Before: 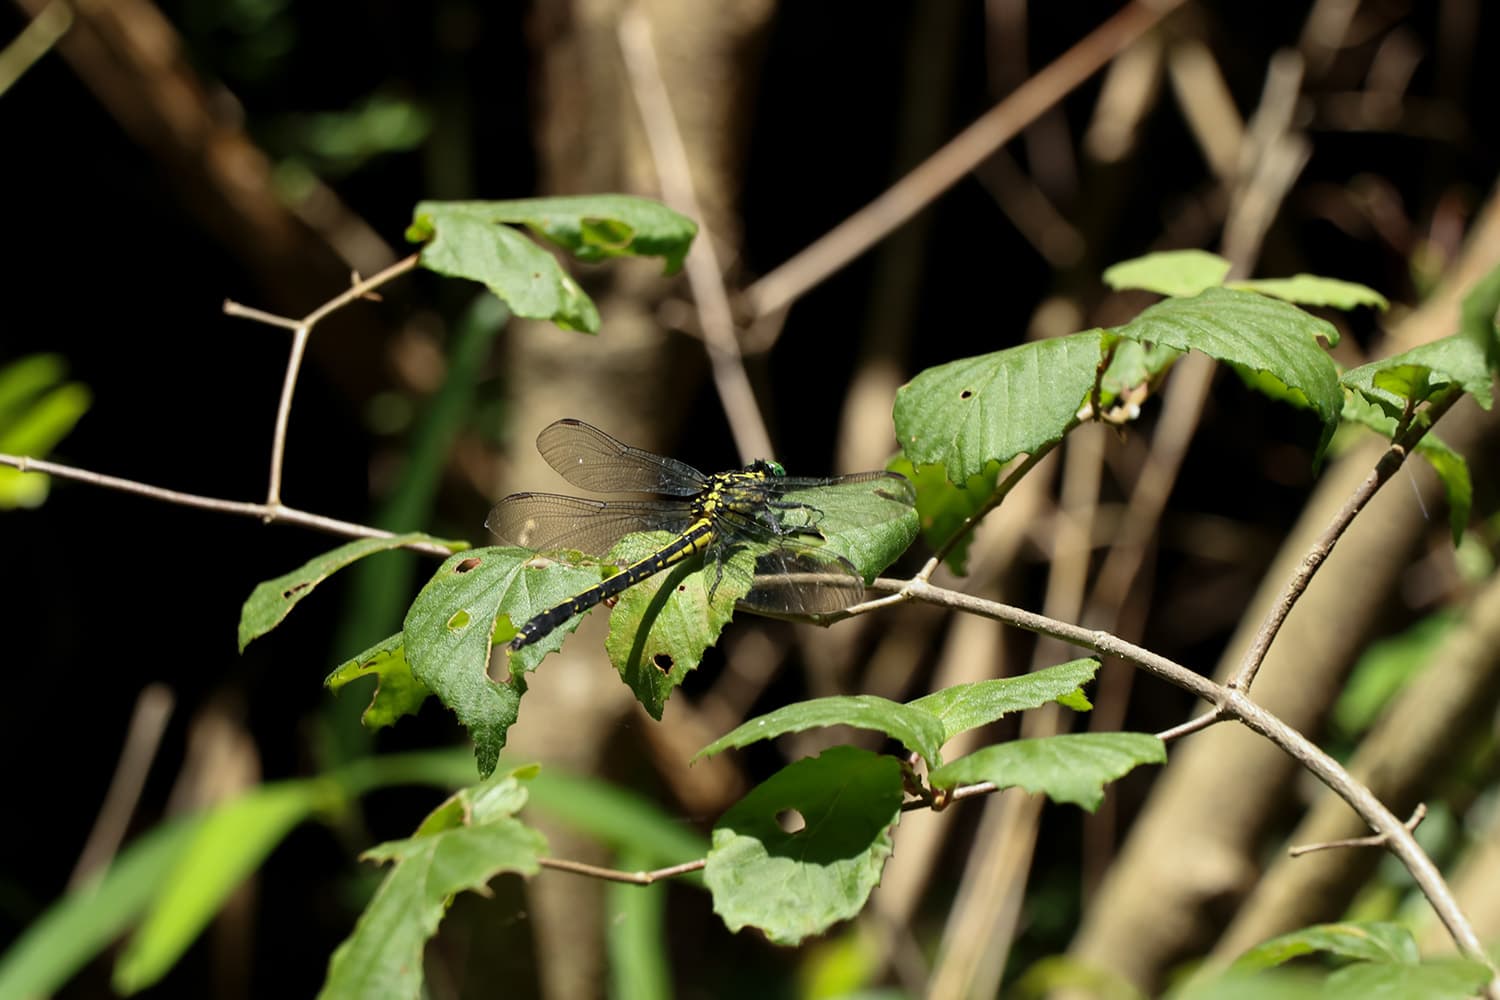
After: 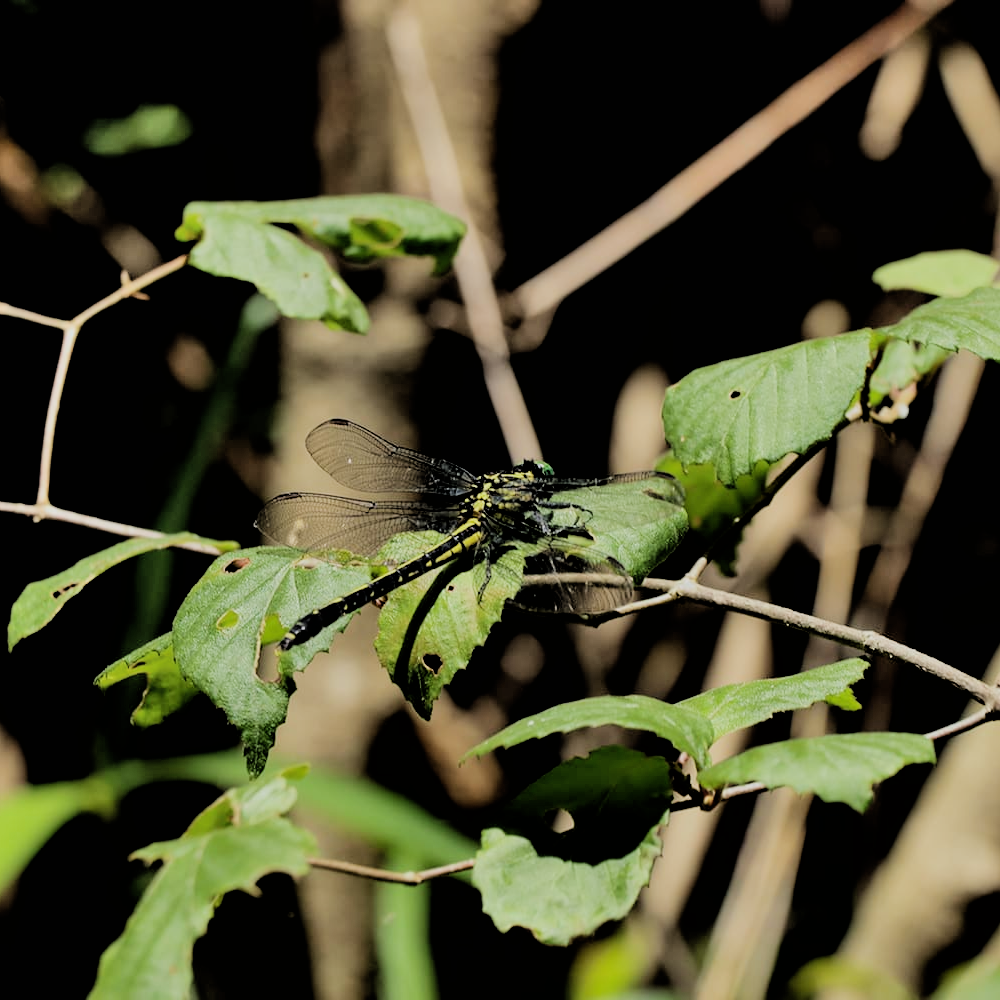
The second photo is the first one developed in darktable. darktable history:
crop: left 15.409%, right 17.894%
filmic rgb: black relative exposure -2.98 EV, white relative exposure 4.56 EV, threshold 3 EV, hardness 1.72, contrast 1.238, enable highlight reconstruction true
shadows and highlights: shadows 36.57, highlights -26.99, soften with gaussian
